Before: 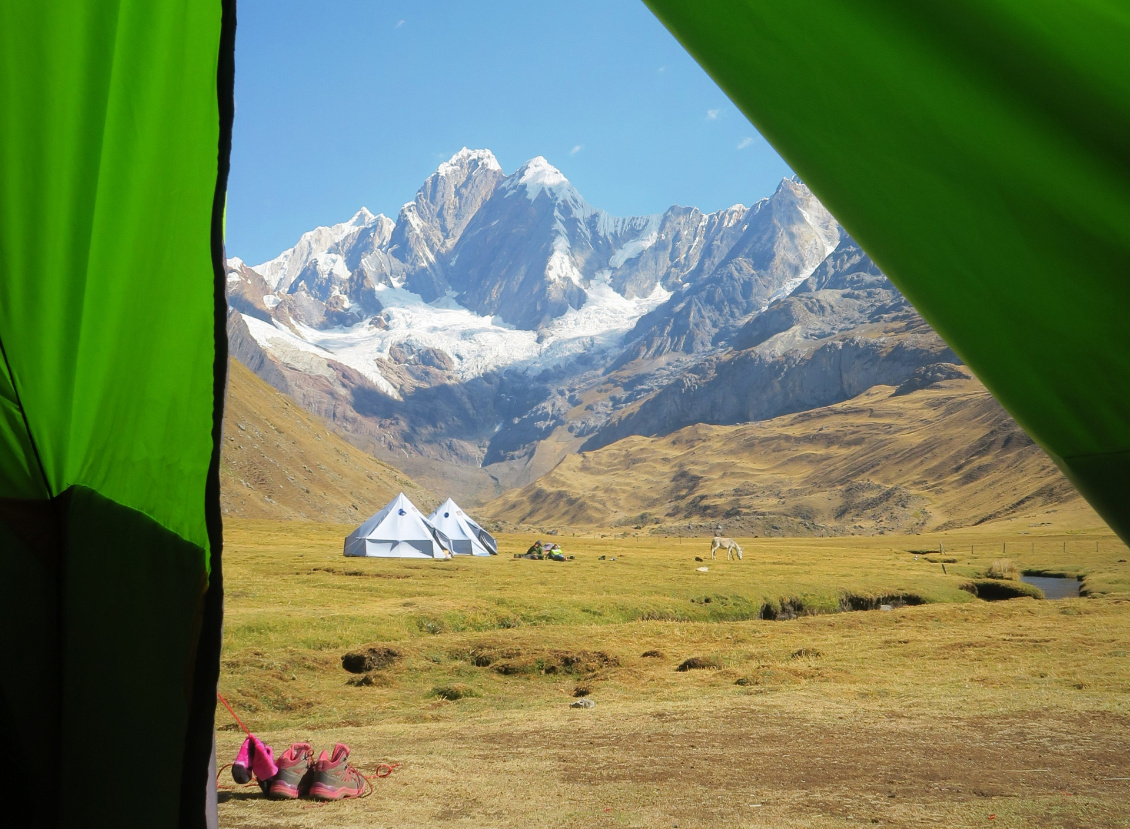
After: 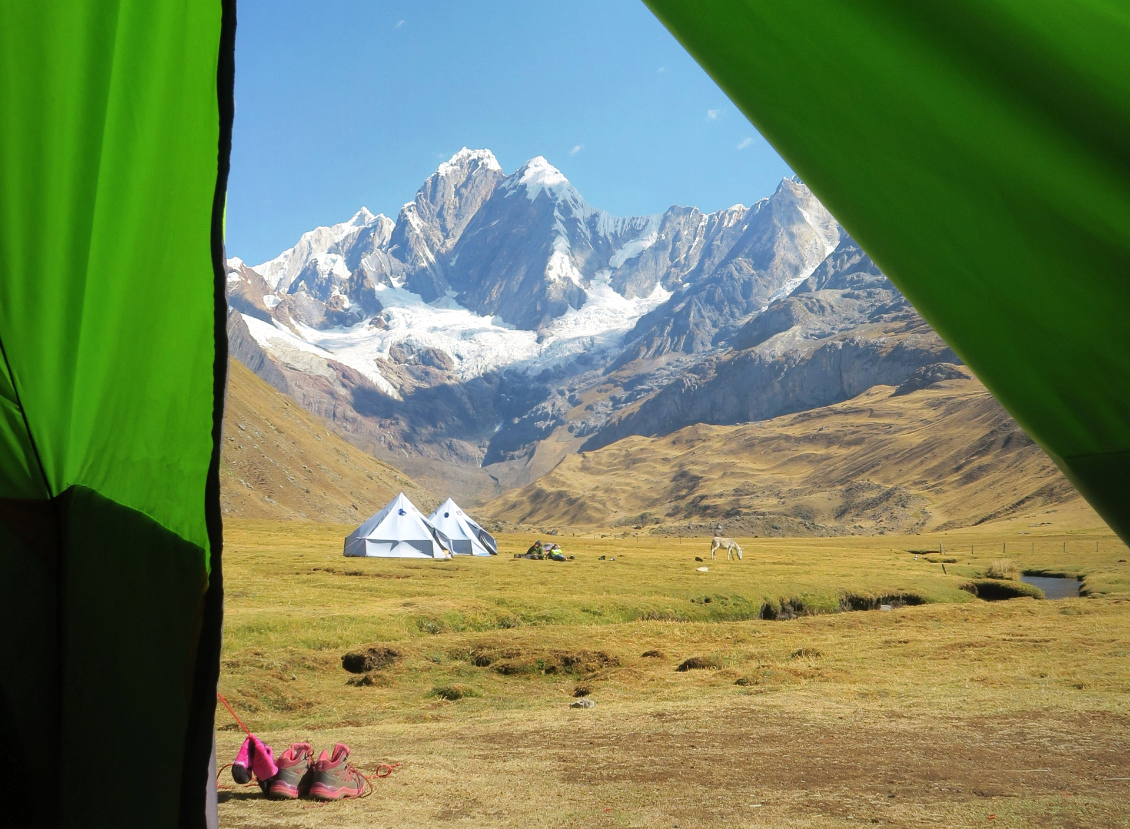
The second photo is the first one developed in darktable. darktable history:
shadows and highlights: radius 168.53, shadows 26.47, white point adjustment 2.97, highlights -68.66, soften with gaussian
